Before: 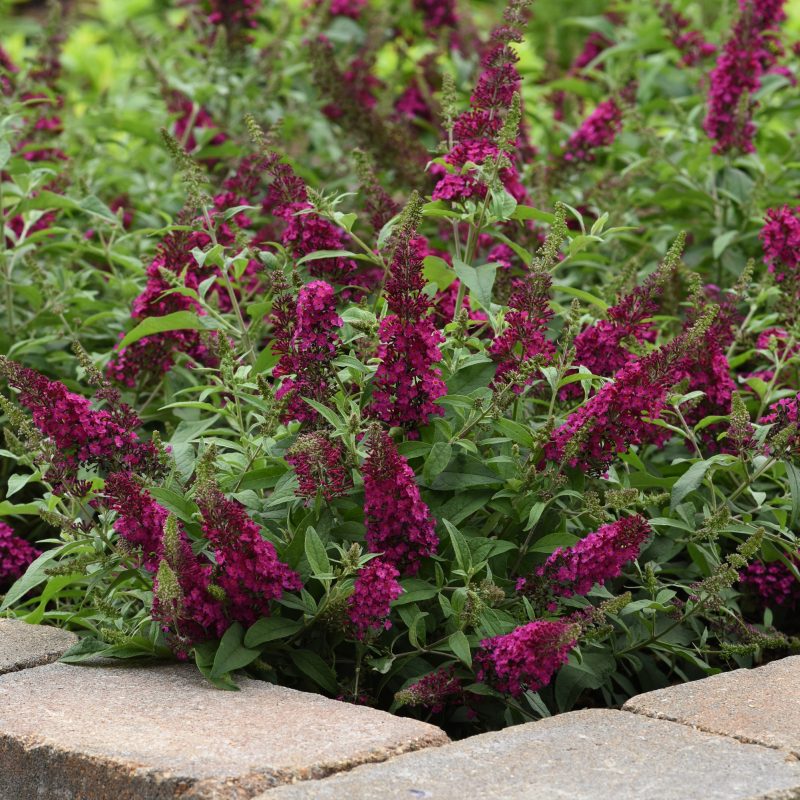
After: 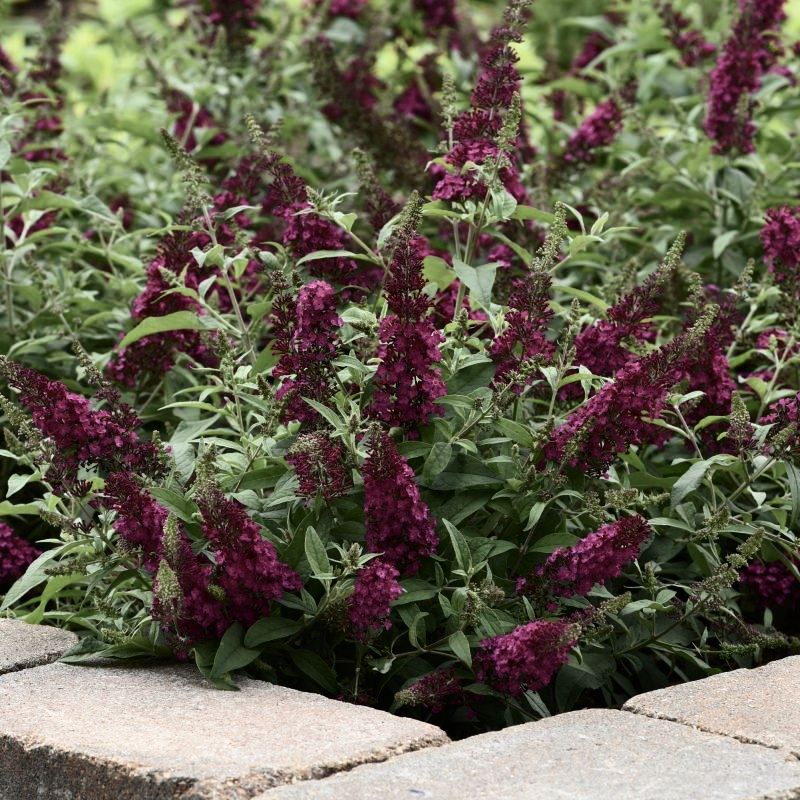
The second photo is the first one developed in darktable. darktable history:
contrast brightness saturation: contrast 0.249, saturation -0.322
